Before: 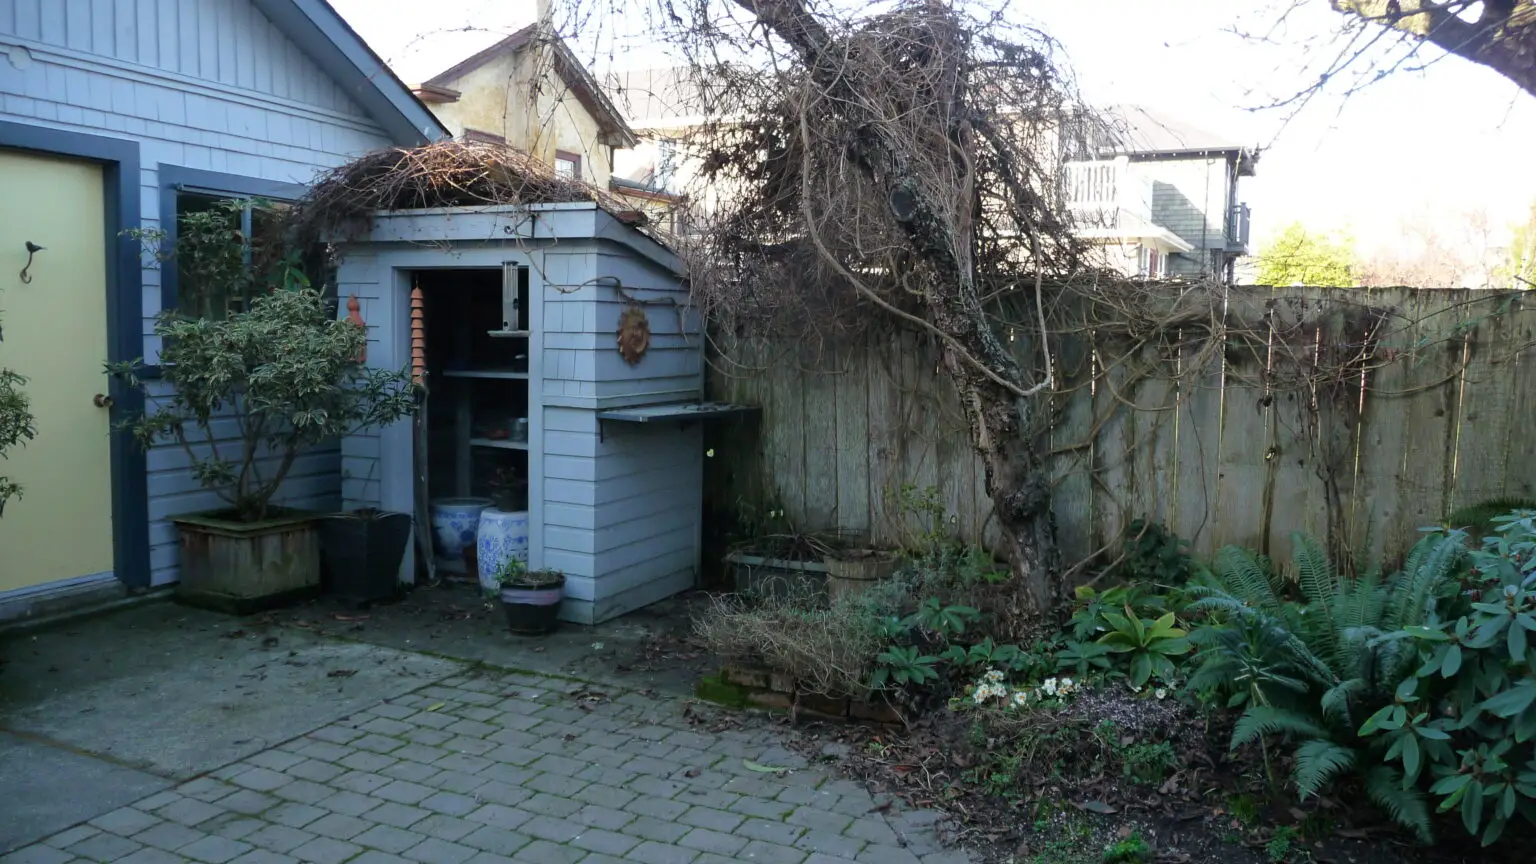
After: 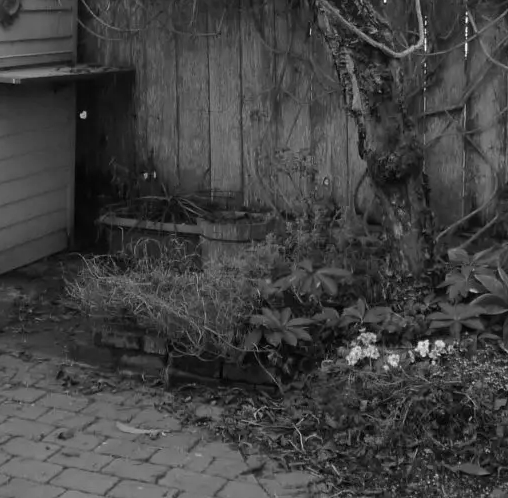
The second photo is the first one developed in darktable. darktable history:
monochrome: on, module defaults
white balance: red 0.948, green 1.02, blue 1.176
crop: left 40.878%, top 39.176%, right 25.993%, bottom 3.081%
color zones: curves: ch1 [(0.24, 0.629) (0.75, 0.5)]; ch2 [(0.255, 0.454) (0.745, 0.491)], mix 102.12%
